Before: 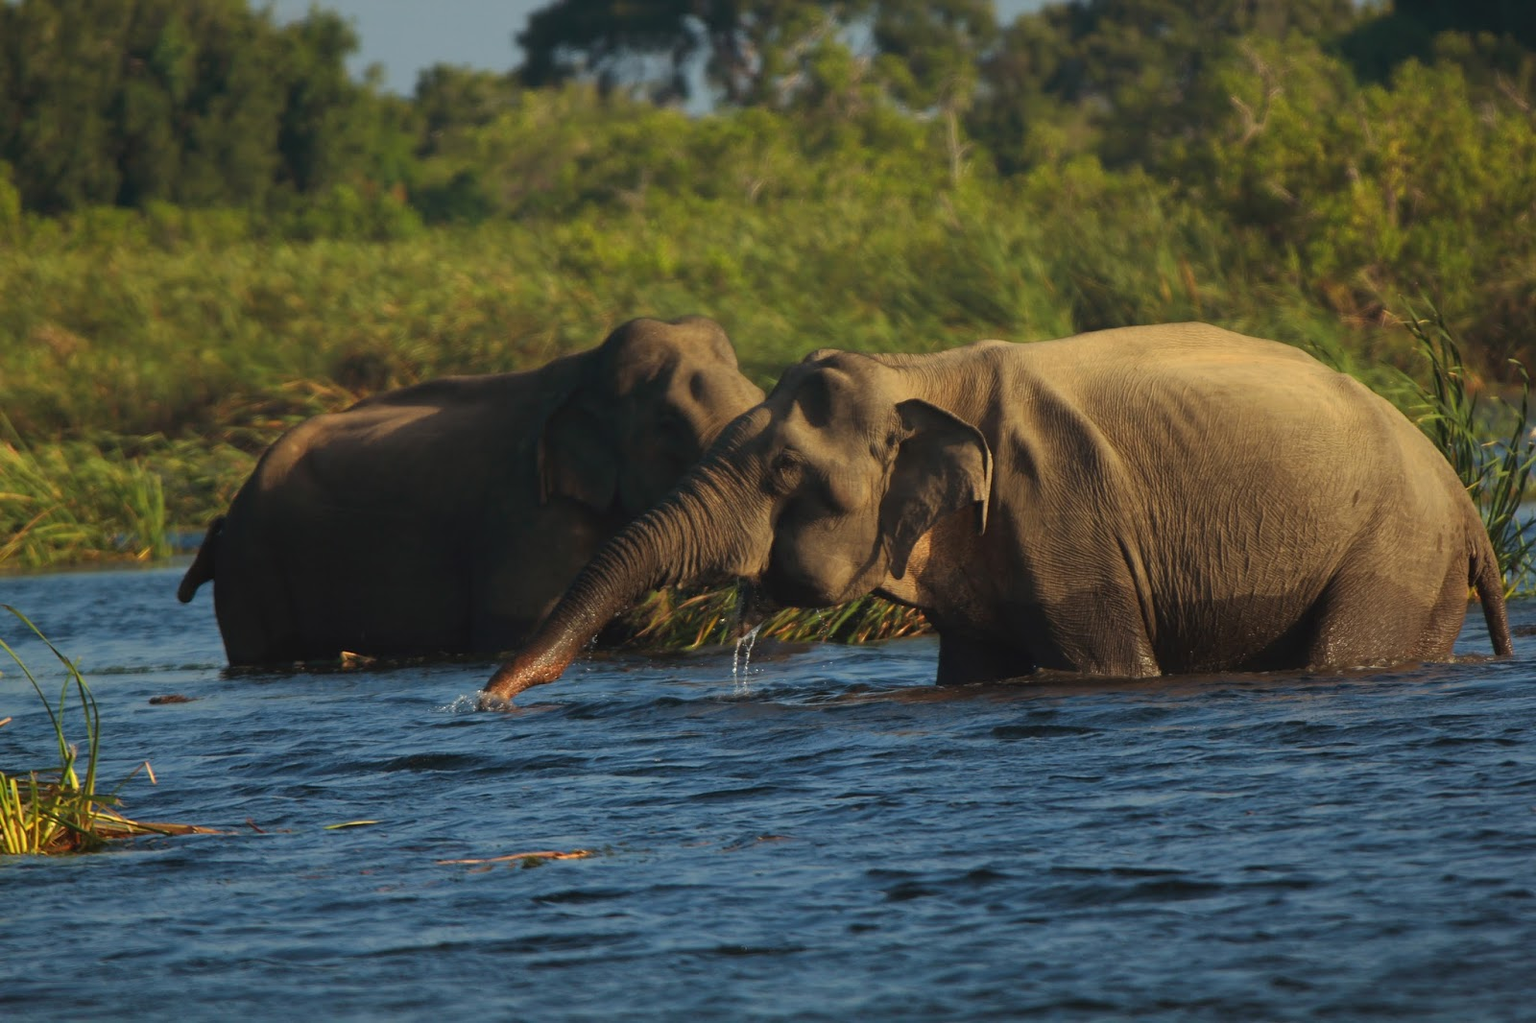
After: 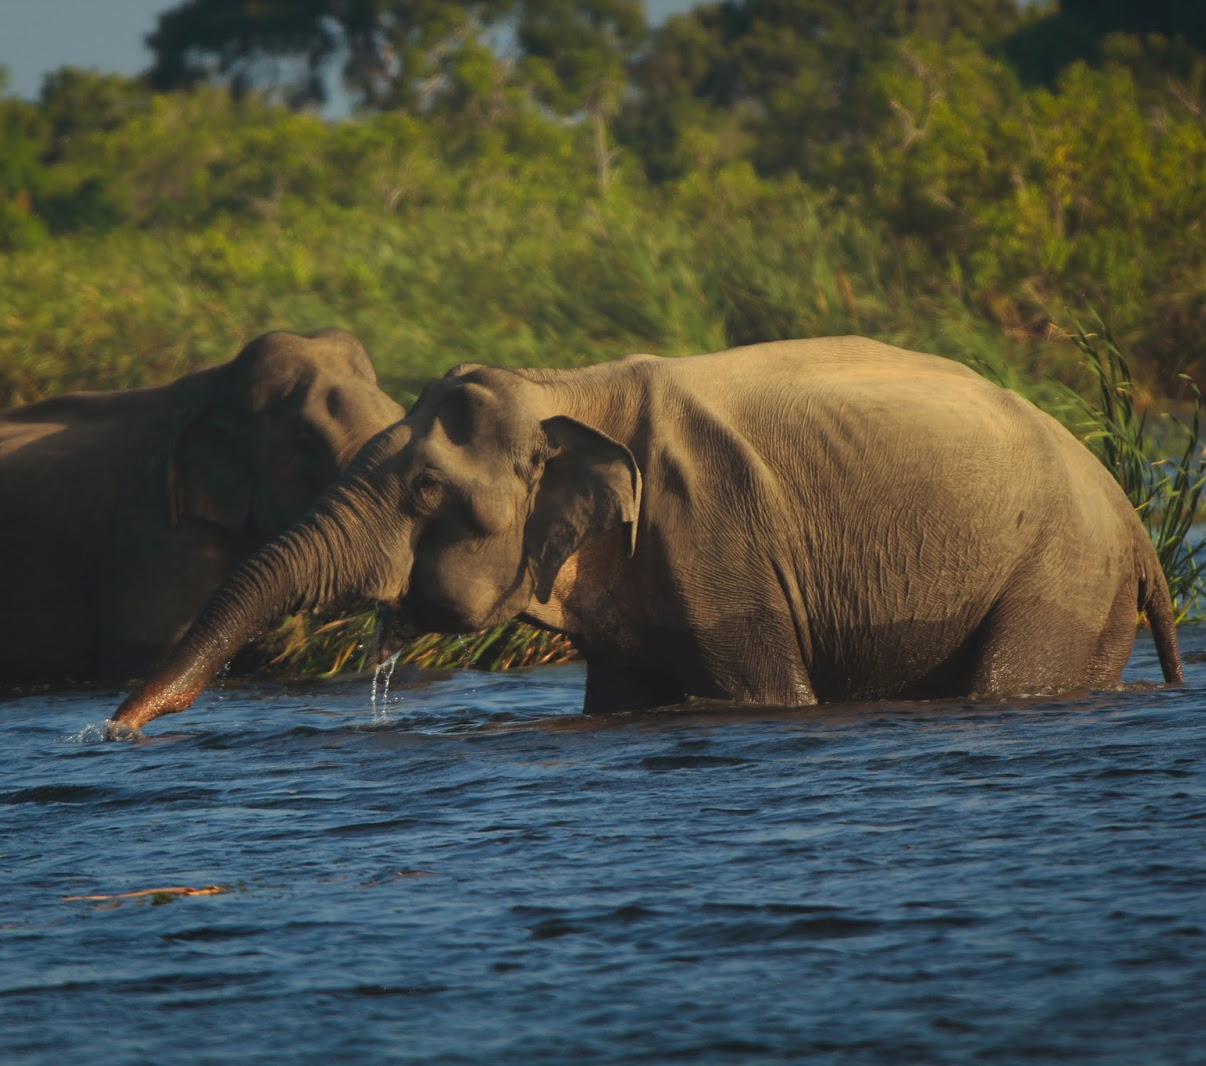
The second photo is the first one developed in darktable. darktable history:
crop and rotate: left 24.605%
exposure: black level correction -0.004, exposure 0.05 EV, compensate exposure bias true, compensate highlight preservation false
vignetting: fall-off start 78.84%, brightness -0.24, saturation 0.13, width/height ratio 1.327
